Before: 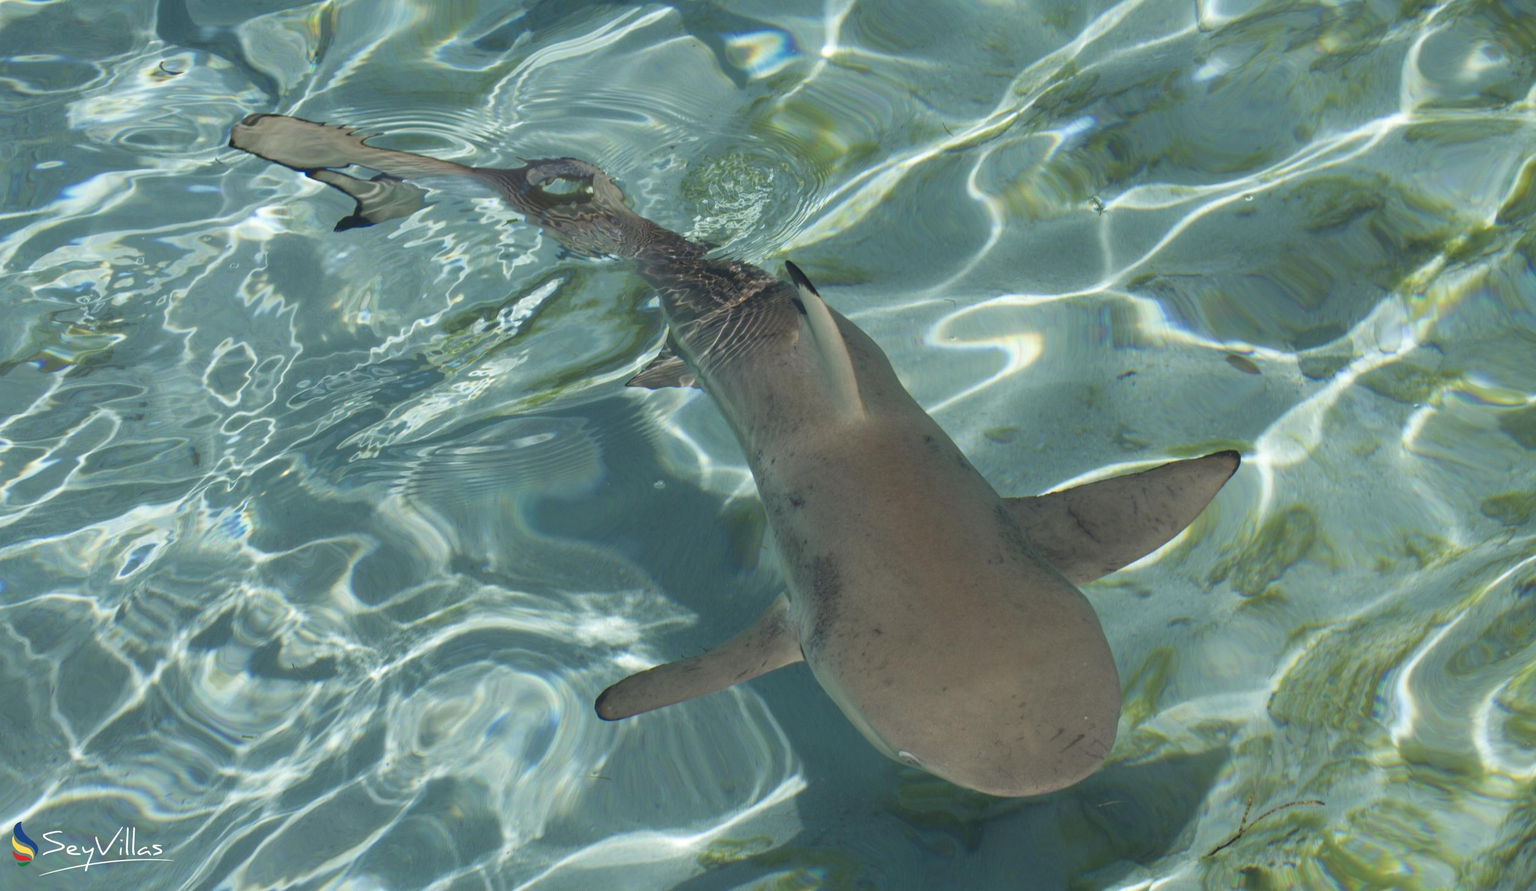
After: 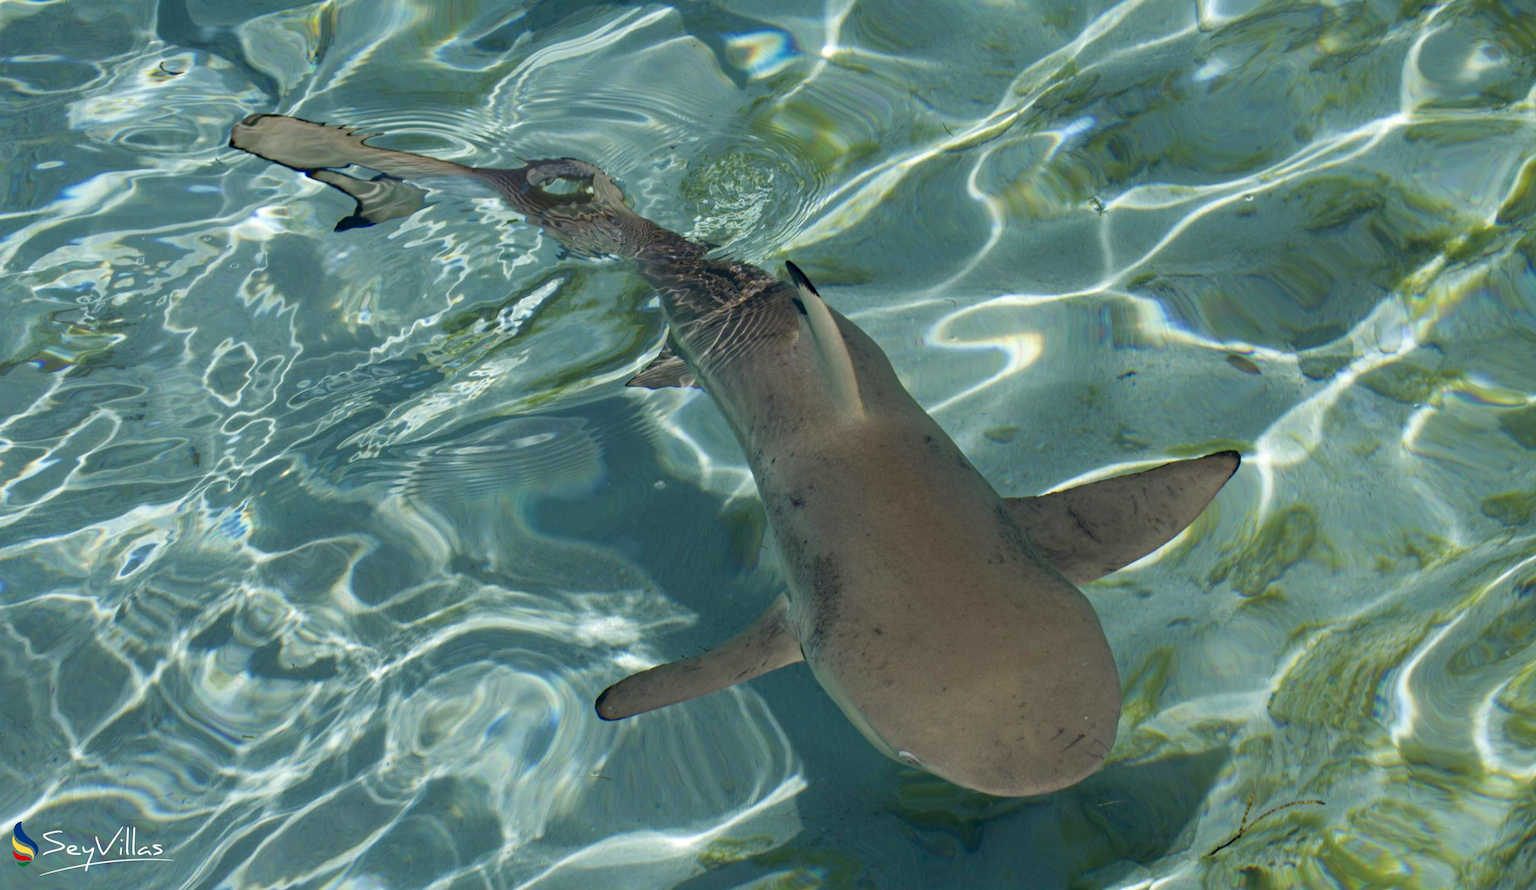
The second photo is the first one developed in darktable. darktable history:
exposure: black level correction 0.01, exposure 0.011 EV, compensate highlight preservation false
haze removal: on, module defaults
